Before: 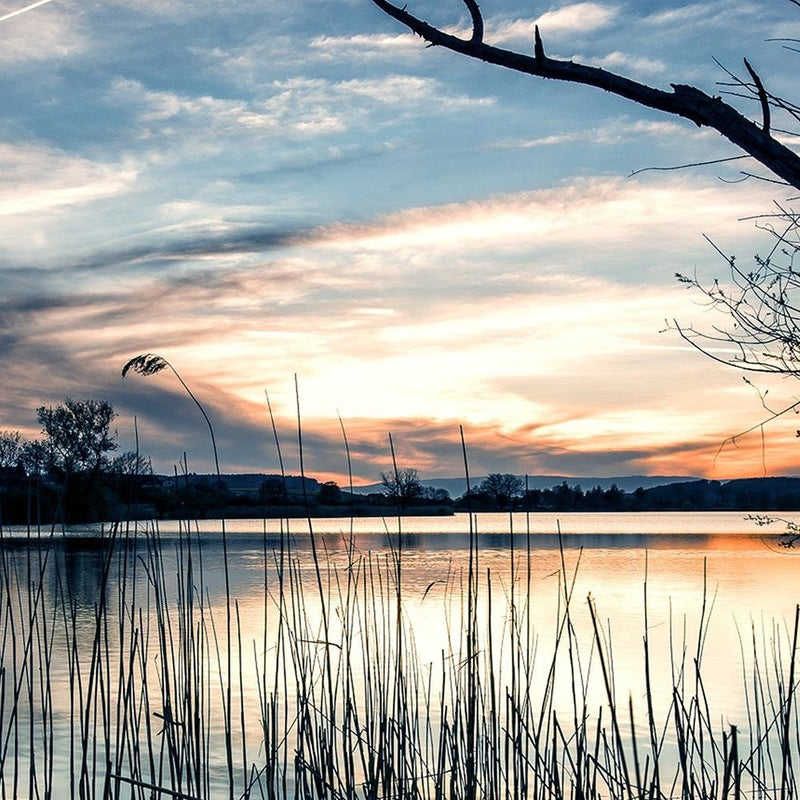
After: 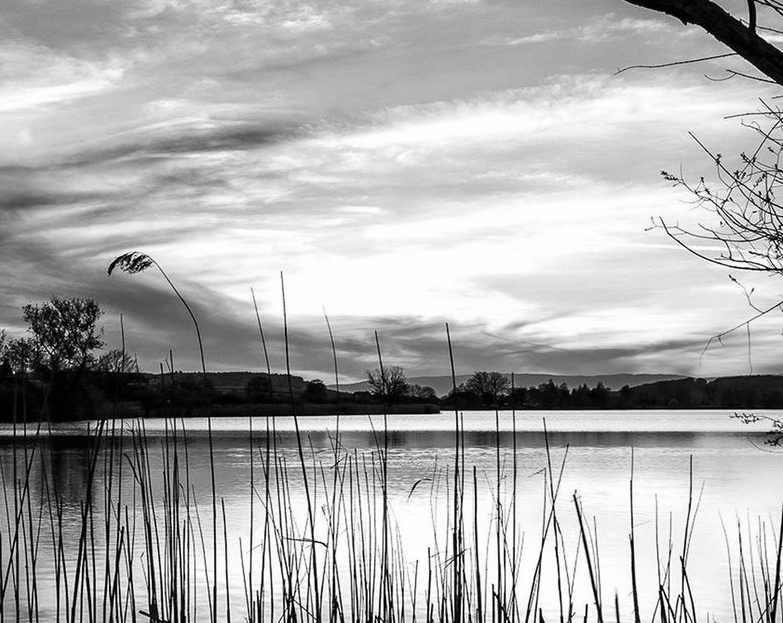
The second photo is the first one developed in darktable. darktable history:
monochrome: on, module defaults
crop and rotate: left 1.814%, top 12.818%, right 0.25%, bottom 9.225%
